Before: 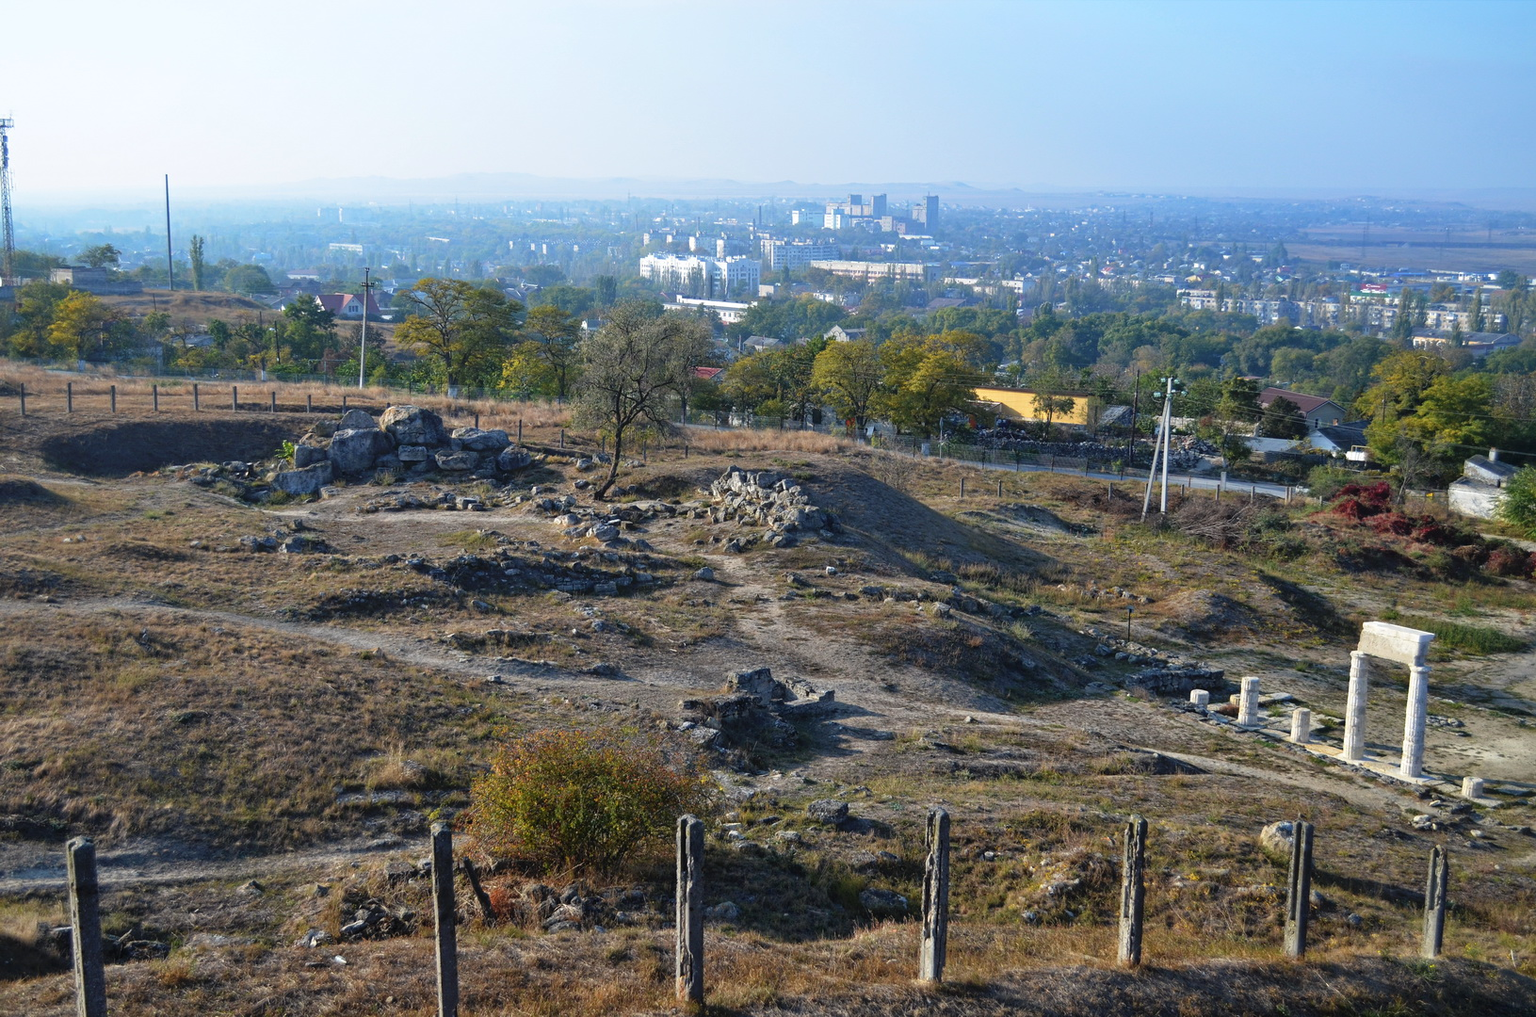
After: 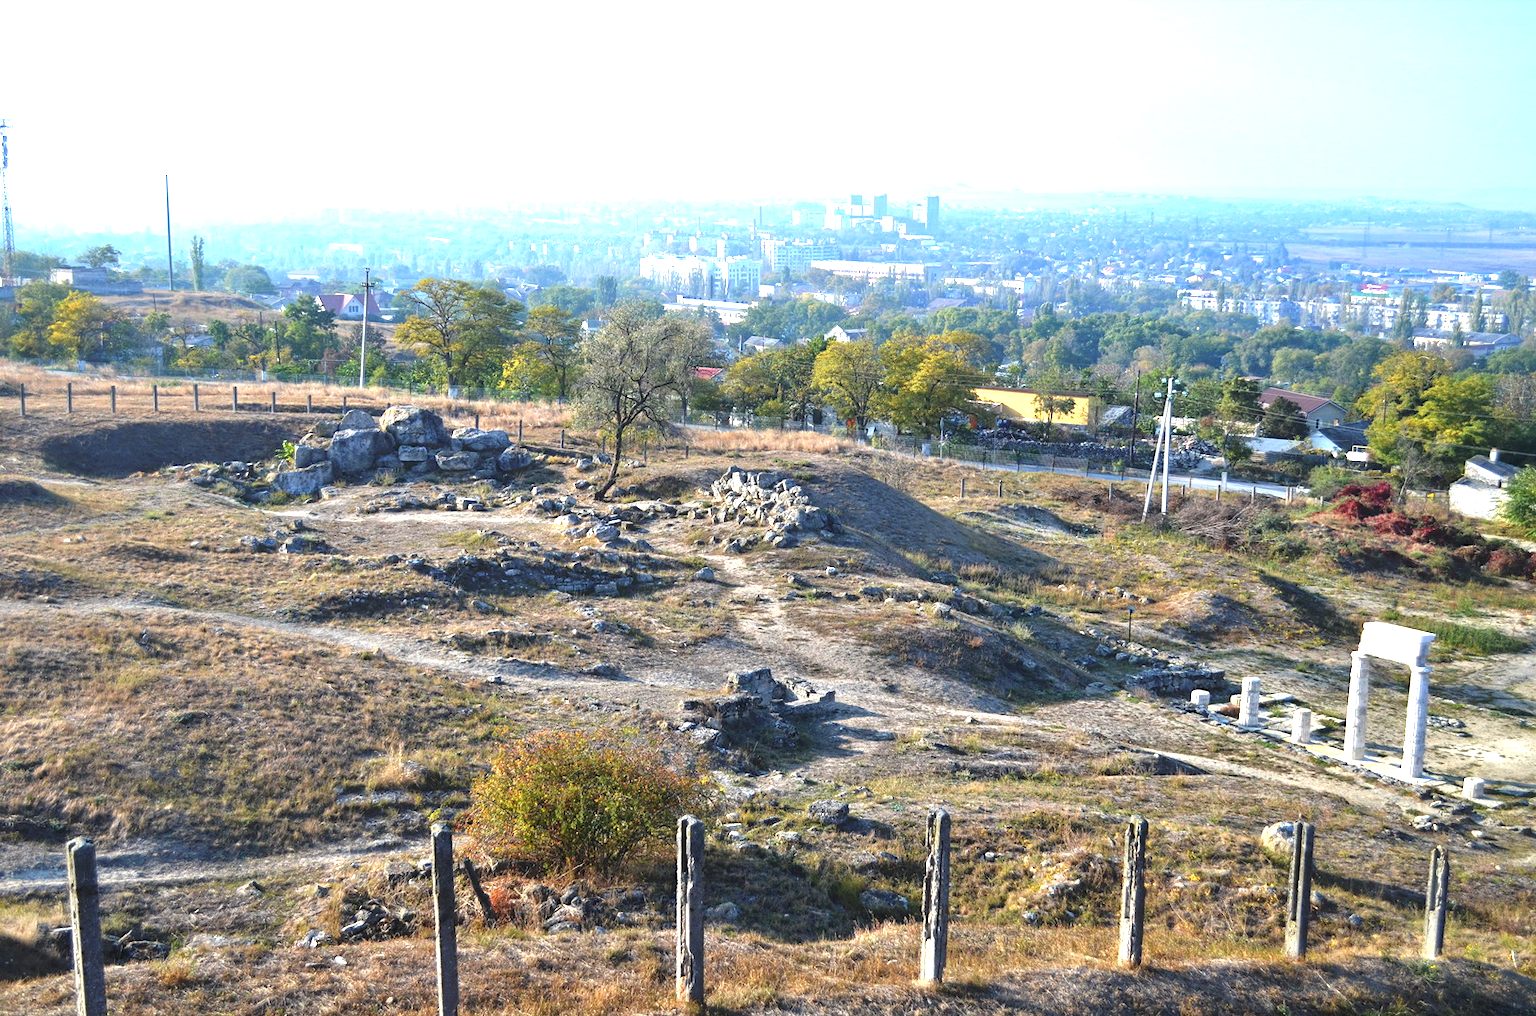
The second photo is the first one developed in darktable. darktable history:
exposure: black level correction 0, exposure 1.3 EV, compensate highlight preservation false
